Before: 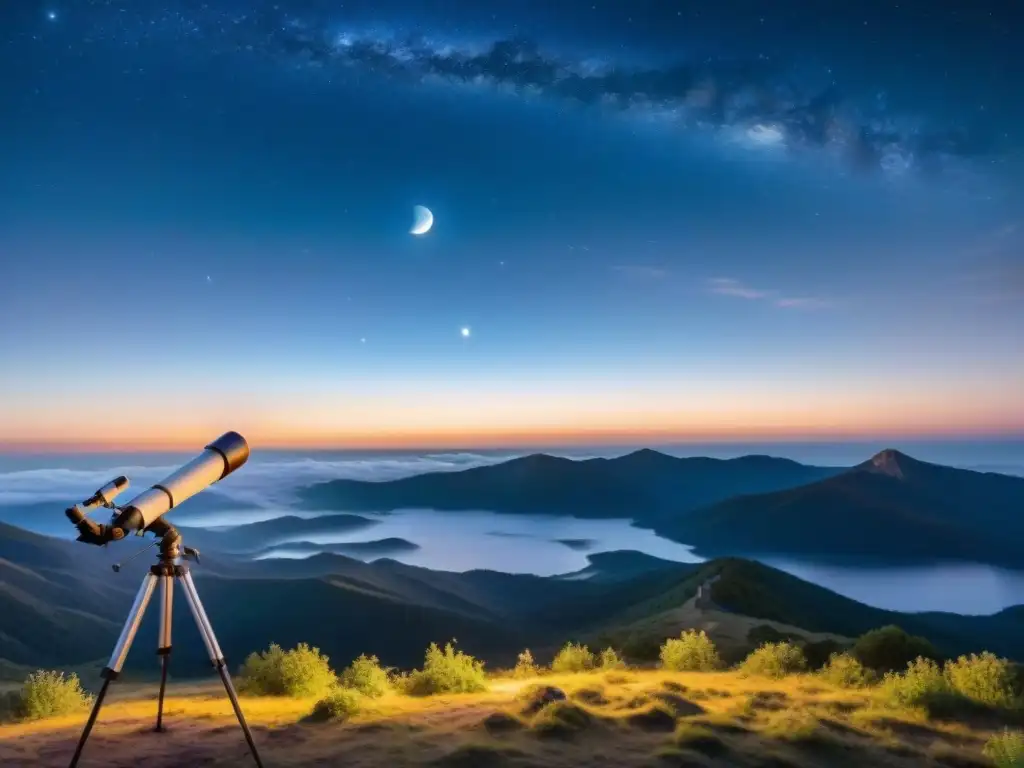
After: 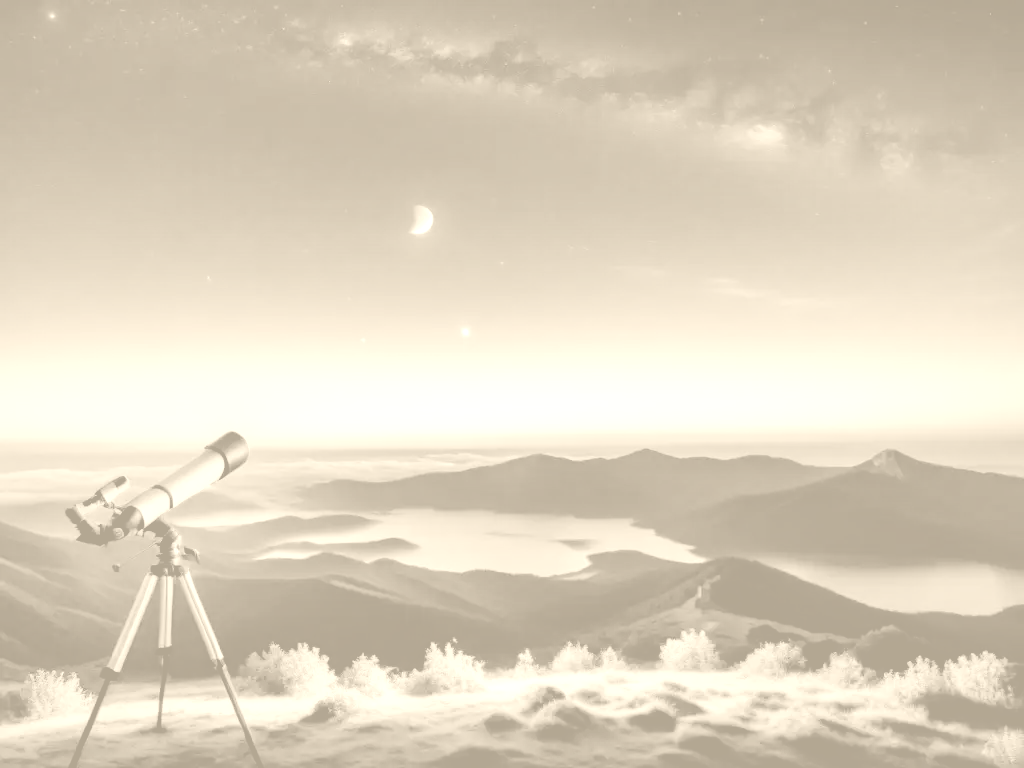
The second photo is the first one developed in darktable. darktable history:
color contrast: green-magenta contrast 0.8, blue-yellow contrast 1.1, unbound 0
filmic rgb: black relative exposure -4.4 EV, white relative exposure 5 EV, threshold 3 EV, hardness 2.23, latitude 40.06%, contrast 1.15, highlights saturation mix 10%, shadows ↔ highlights balance 1.04%, preserve chrominance RGB euclidean norm (legacy), color science v4 (2020), enable highlight reconstruction true
shadows and highlights: shadows 20.91, highlights -82.73, soften with gaussian
white balance: emerald 1
colorize: hue 36°, saturation 71%, lightness 80.79%
